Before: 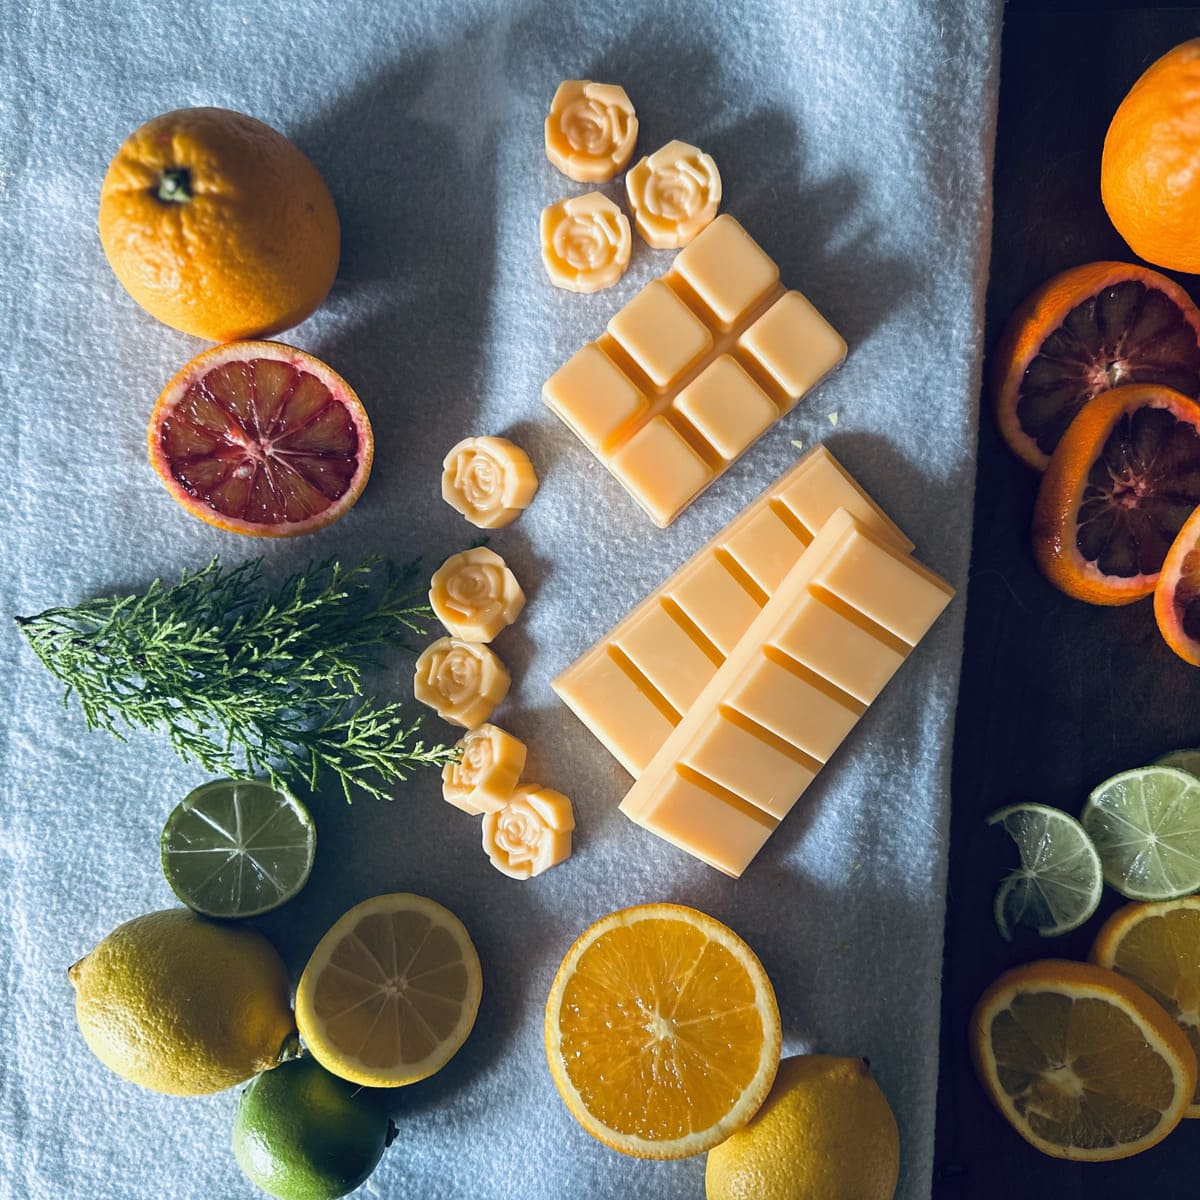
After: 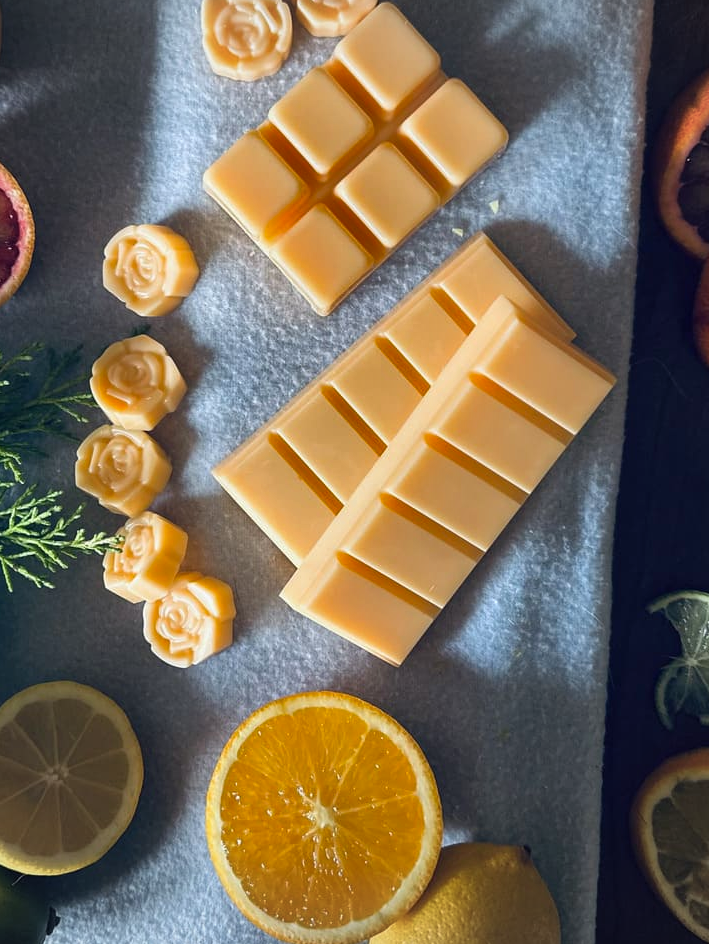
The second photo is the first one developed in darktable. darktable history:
shadows and highlights: shadows 20.91, highlights -82.73, soften with gaussian
crop and rotate: left 28.256%, top 17.734%, right 12.656%, bottom 3.573%
vignetting: brightness -0.167
color correction: saturation 1.1
